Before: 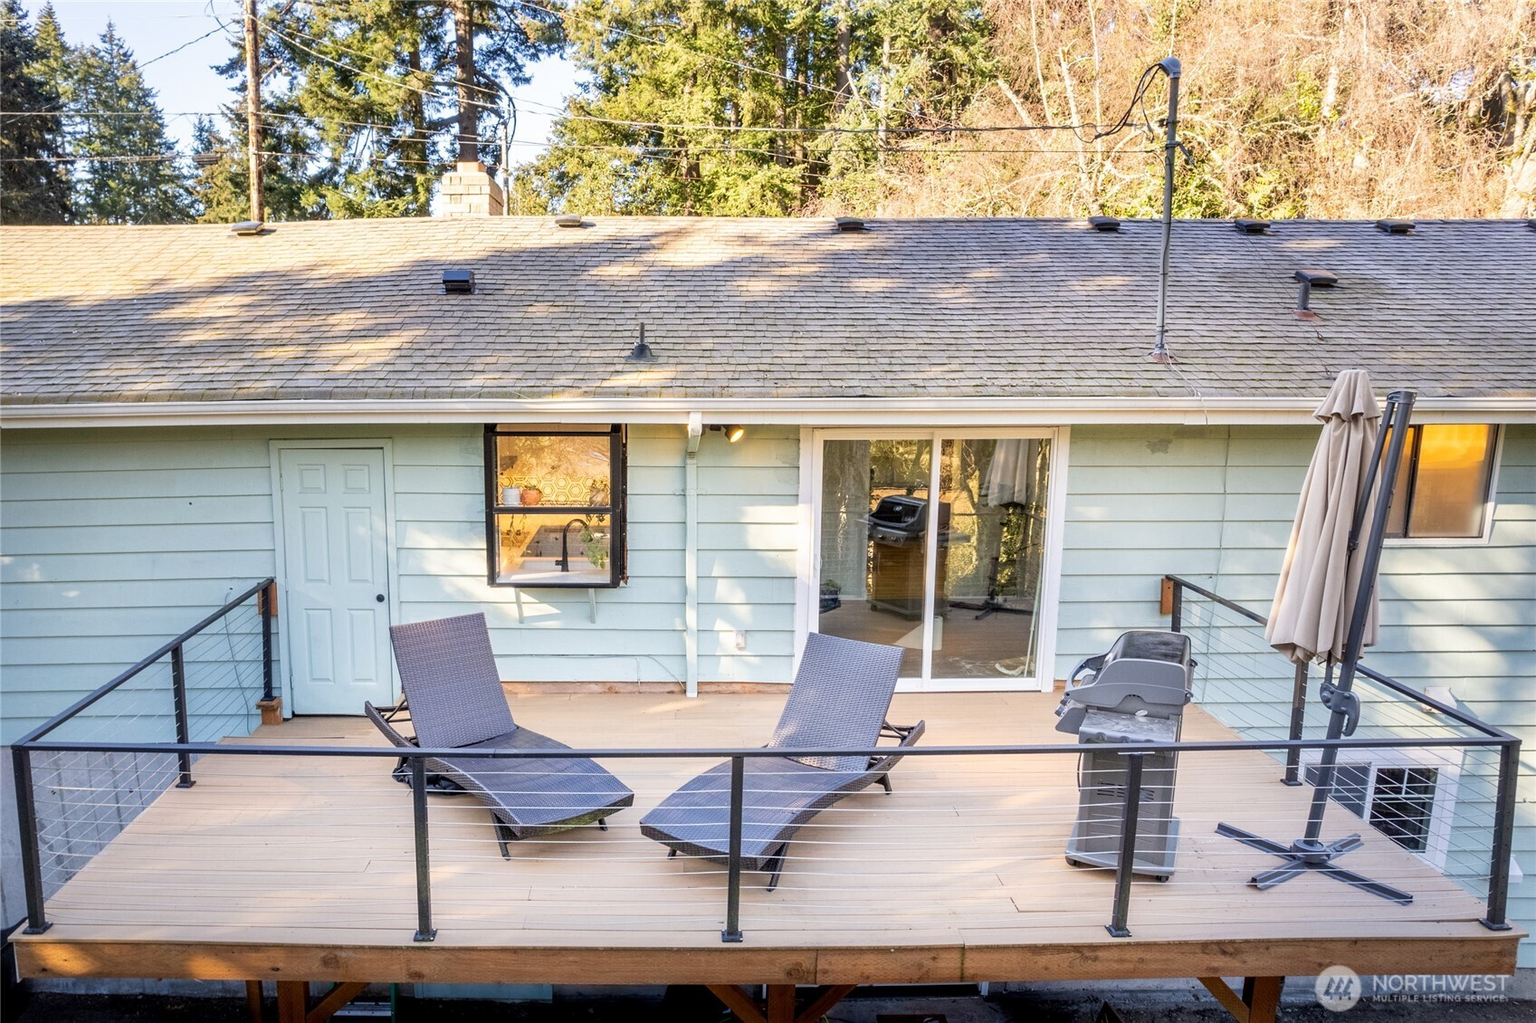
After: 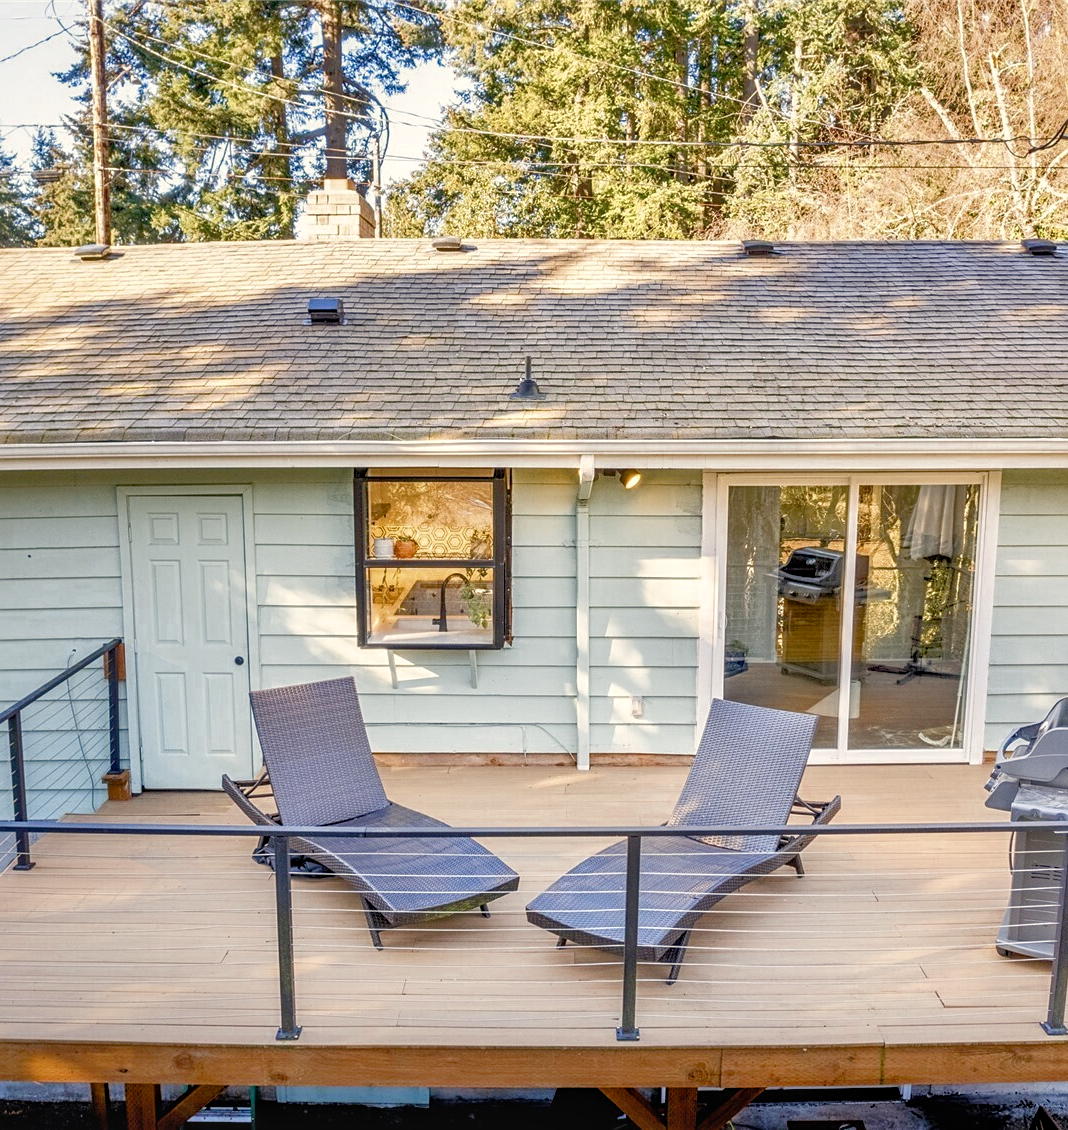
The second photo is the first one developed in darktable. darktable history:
sharpen: amount 0.214
local contrast: on, module defaults
exposure: exposure -0.042 EV, compensate highlight preservation false
crop: left 10.683%, right 26.356%
color zones: curves: ch0 [(0, 0.5) (0.125, 0.4) (0.25, 0.5) (0.375, 0.4) (0.5, 0.4) (0.625, 0.6) (0.75, 0.6) (0.875, 0.5)]; ch1 [(0, 0.35) (0.125, 0.45) (0.25, 0.35) (0.375, 0.35) (0.5, 0.35) (0.625, 0.35) (0.75, 0.45) (0.875, 0.35)]; ch2 [(0, 0.6) (0.125, 0.5) (0.25, 0.5) (0.375, 0.6) (0.5, 0.6) (0.625, 0.5) (0.75, 0.5) (0.875, 0.5)]
tone equalizer: -7 EV 0.161 EV, -6 EV 0.57 EV, -5 EV 1.17 EV, -4 EV 1.34 EV, -3 EV 1.15 EV, -2 EV 0.6 EV, -1 EV 0.148 EV
color balance rgb: highlights gain › chroma 2.999%, highlights gain › hue 76.37°, perceptual saturation grading › global saturation 0.24%, perceptual saturation grading › mid-tones 6.229%, perceptual saturation grading › shadows 71.602%, global vibrance 11.889%
